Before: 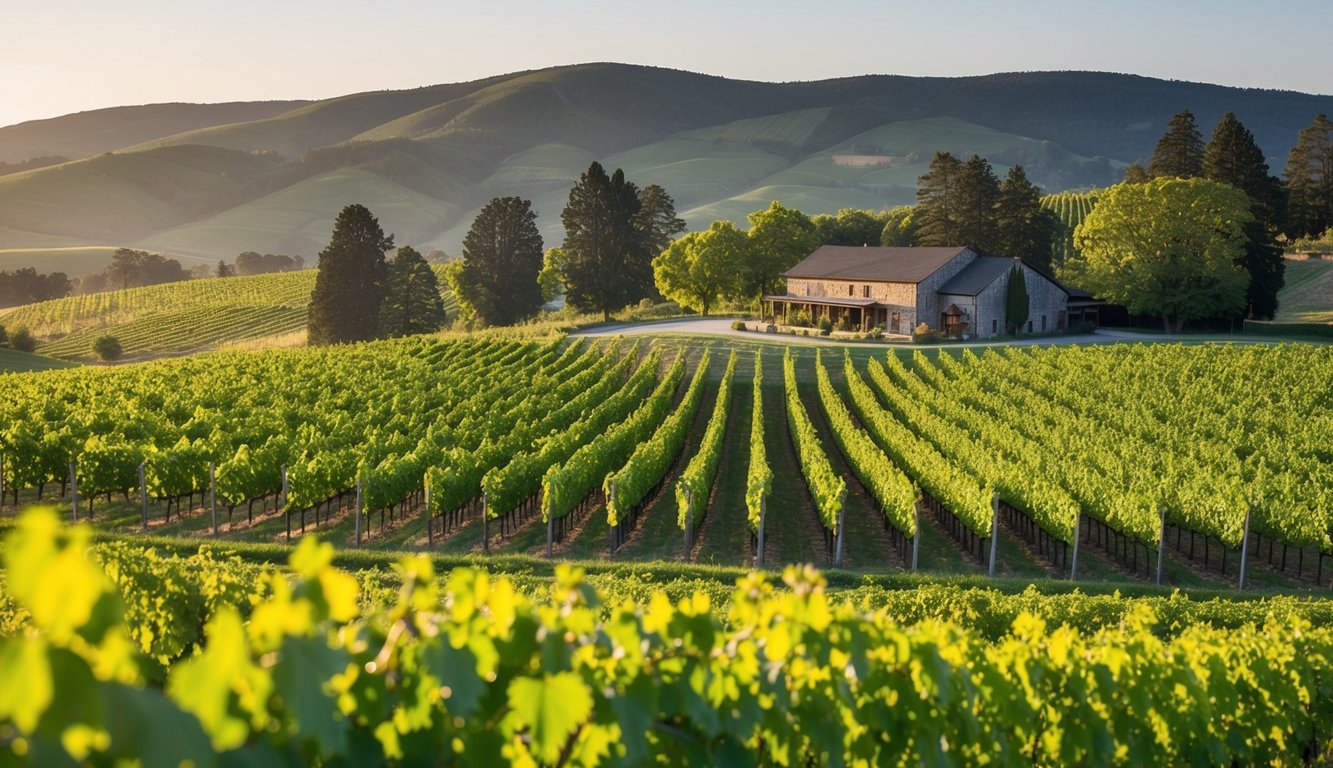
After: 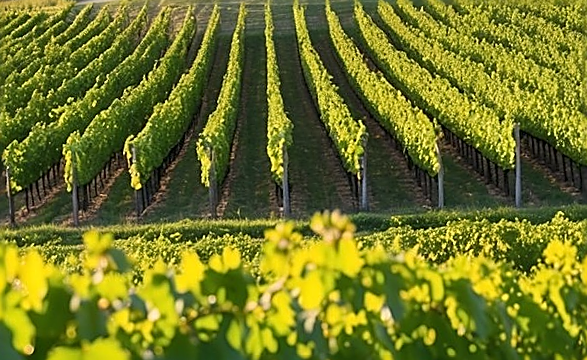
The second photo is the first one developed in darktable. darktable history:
rotate and perspective: rotation -4.86°, automatic cropping off
crop: left 37.221%, top 45.169%, right 20.63%, bottom 13.777%
exposure: exposure 0.014 EV, compensate highlight preservation false
shadows and highlights: low approximation 0.01, soften with gaussian
sharpen: radius 1.685, amount 1.294
